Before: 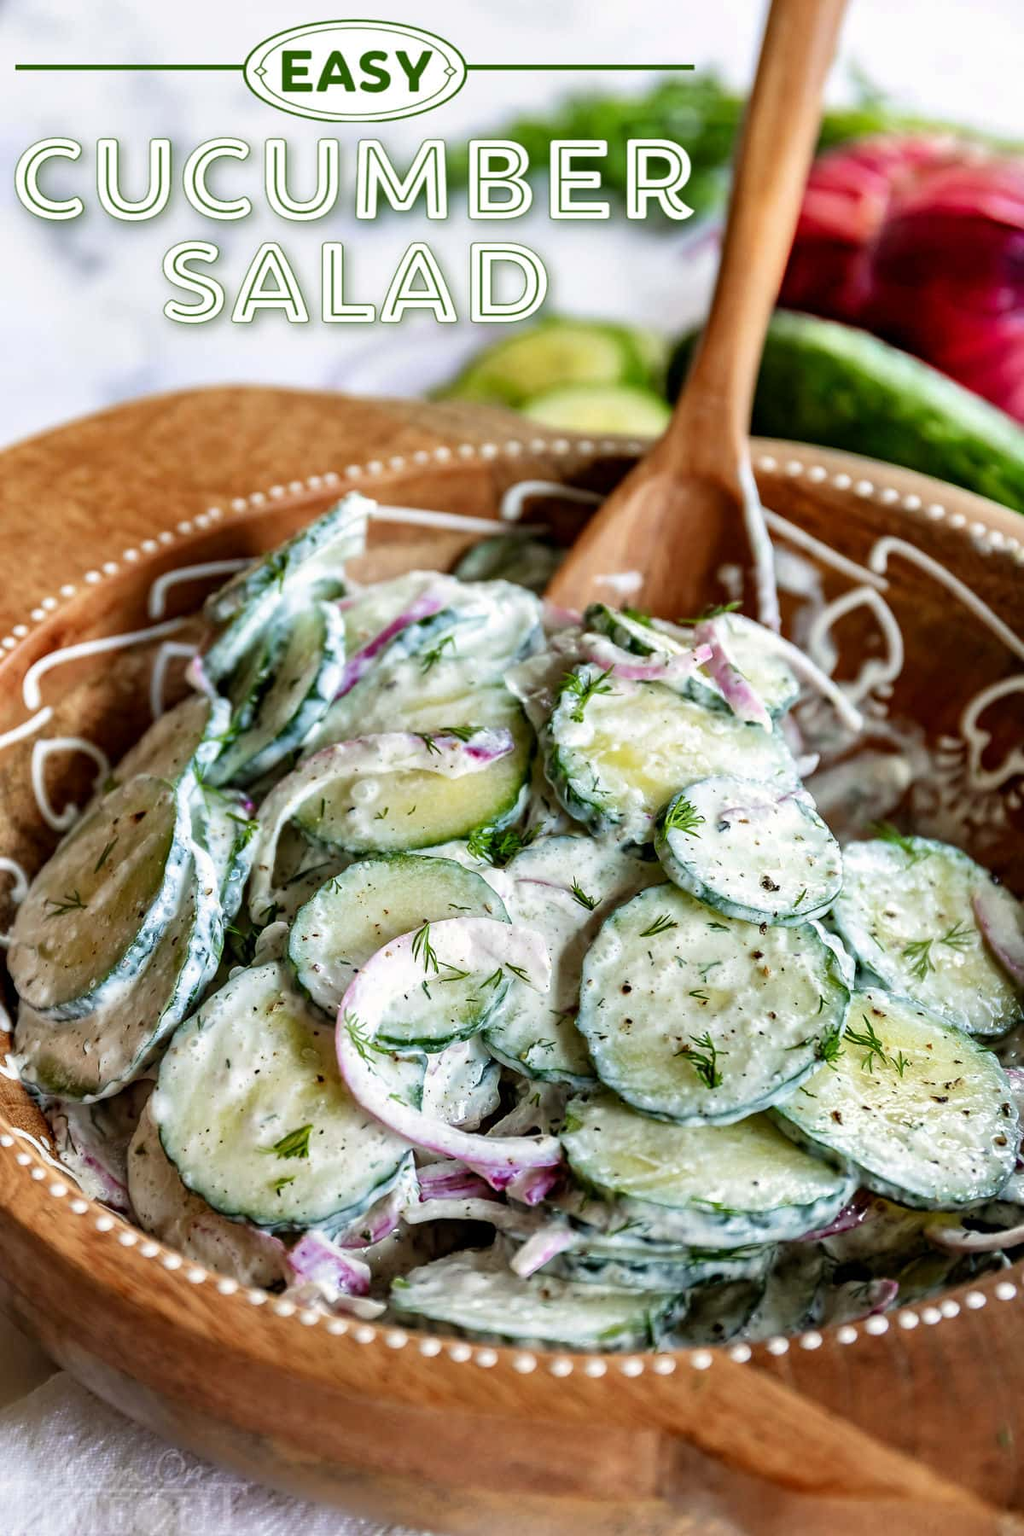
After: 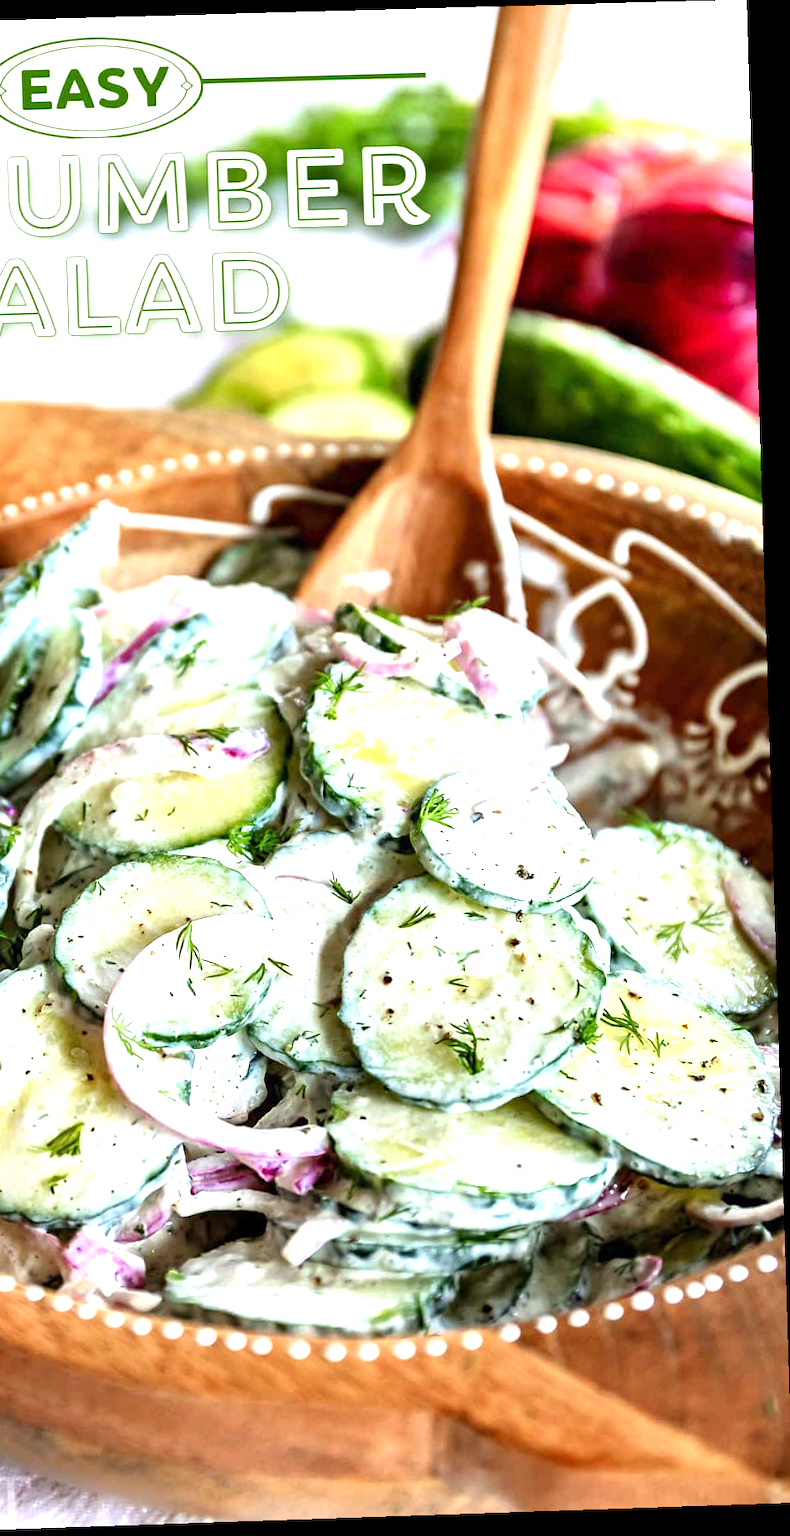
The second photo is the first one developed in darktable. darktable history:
rotate and perspective: rotation -1.77°, lens shift (horizontal) 0.004, automatic cropping off
crop and rotate: left 24.6%
exposure: exposure 1.061 EV, compensate highlight preservation false
